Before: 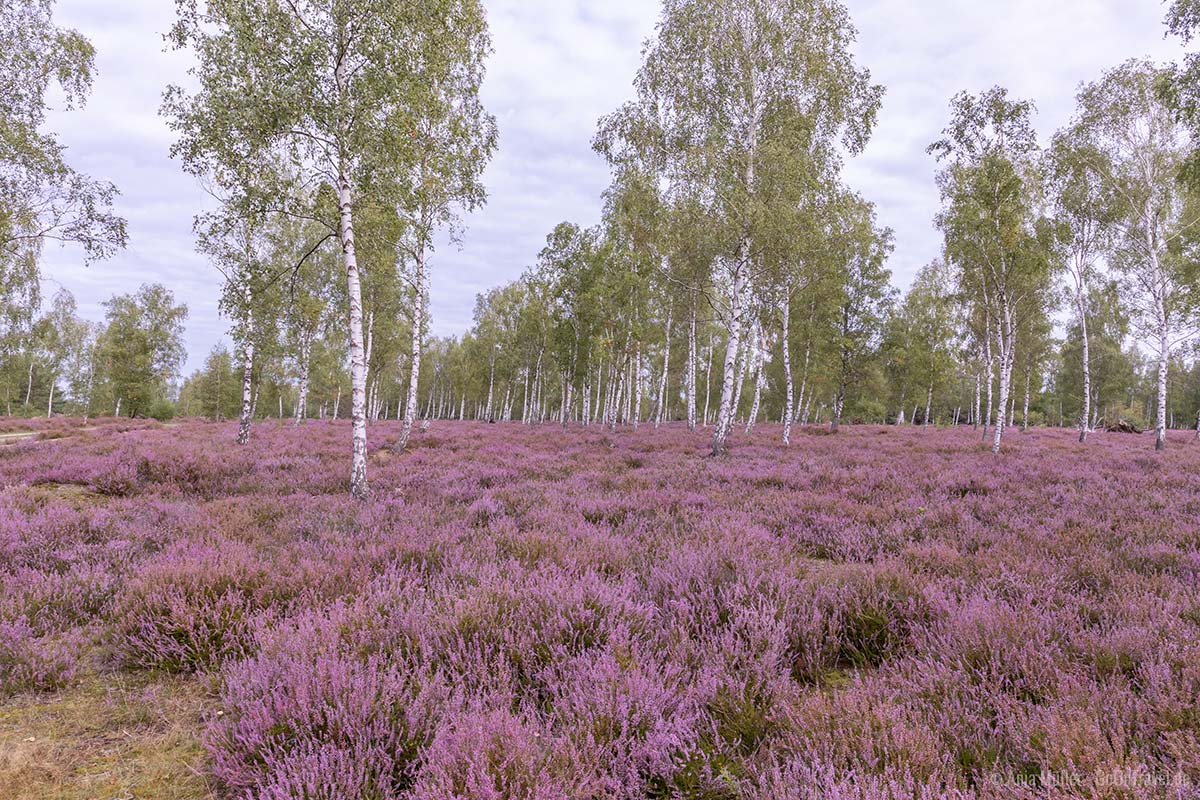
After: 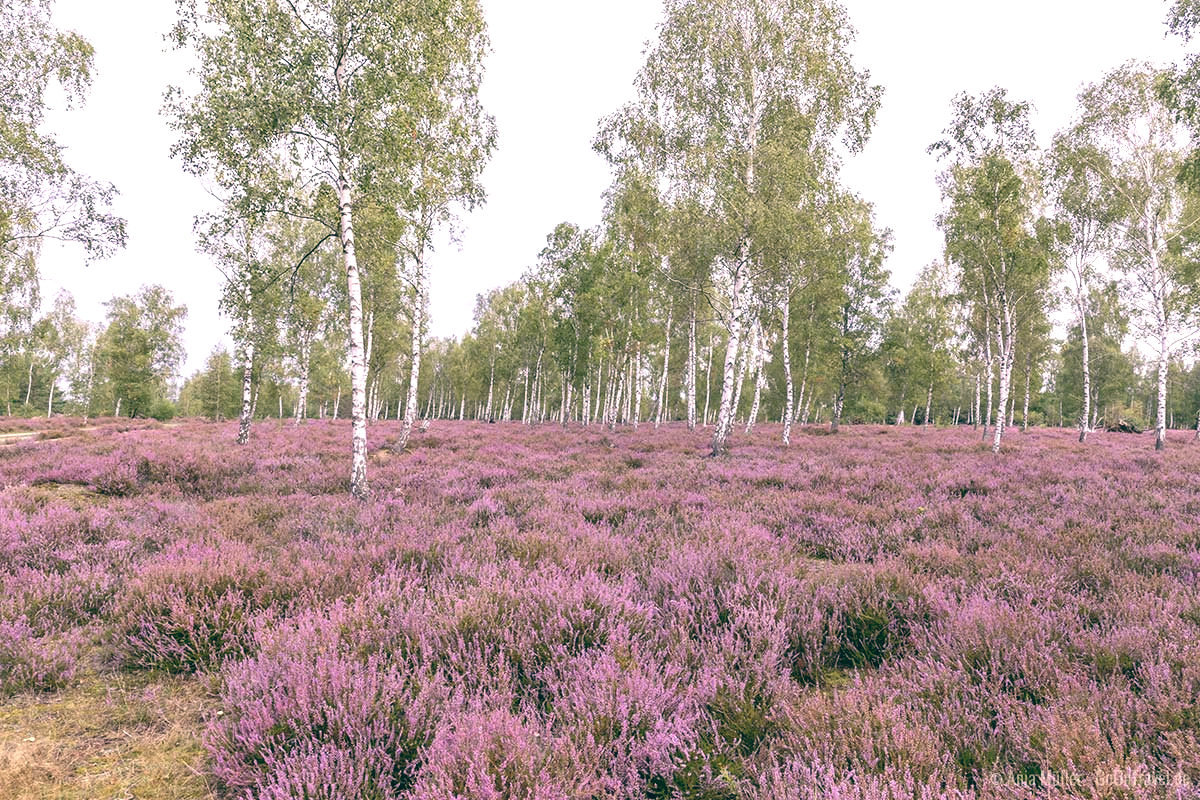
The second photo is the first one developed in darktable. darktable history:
color zones: curves: ch1 [(0, 0.469) (0.01, 0.469) (0.12, 0.446) (0.248, 0.469) (0.5, 0.5) (0.748, 0.5) (0.99, 0.469) (1, 0.469)]
color balance: lift [1.005, 0.99, 1.007, 1.01], gamma [1, 0.979, 1.011, 1.021], gain [0.923, 1.098, 1.025, 0.902], input saturation 90.45%, contrast 7.73%, output saturation 105.91%
exposure: black level correction 0, exposure 0.6 EV, compensate highlight preservation false
